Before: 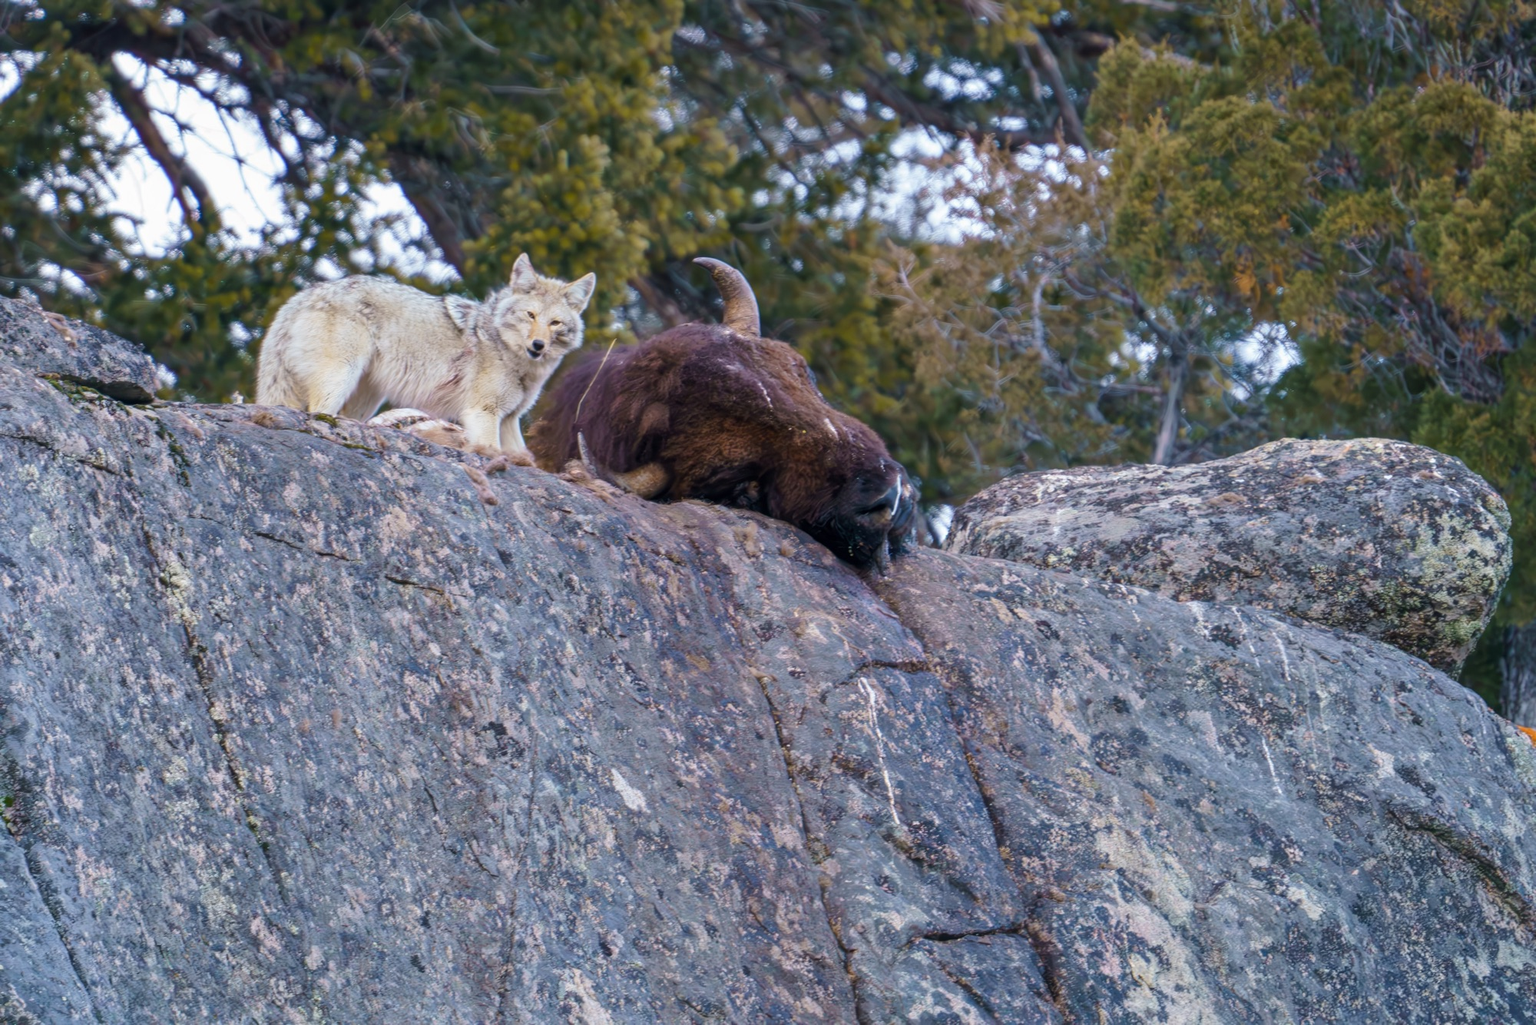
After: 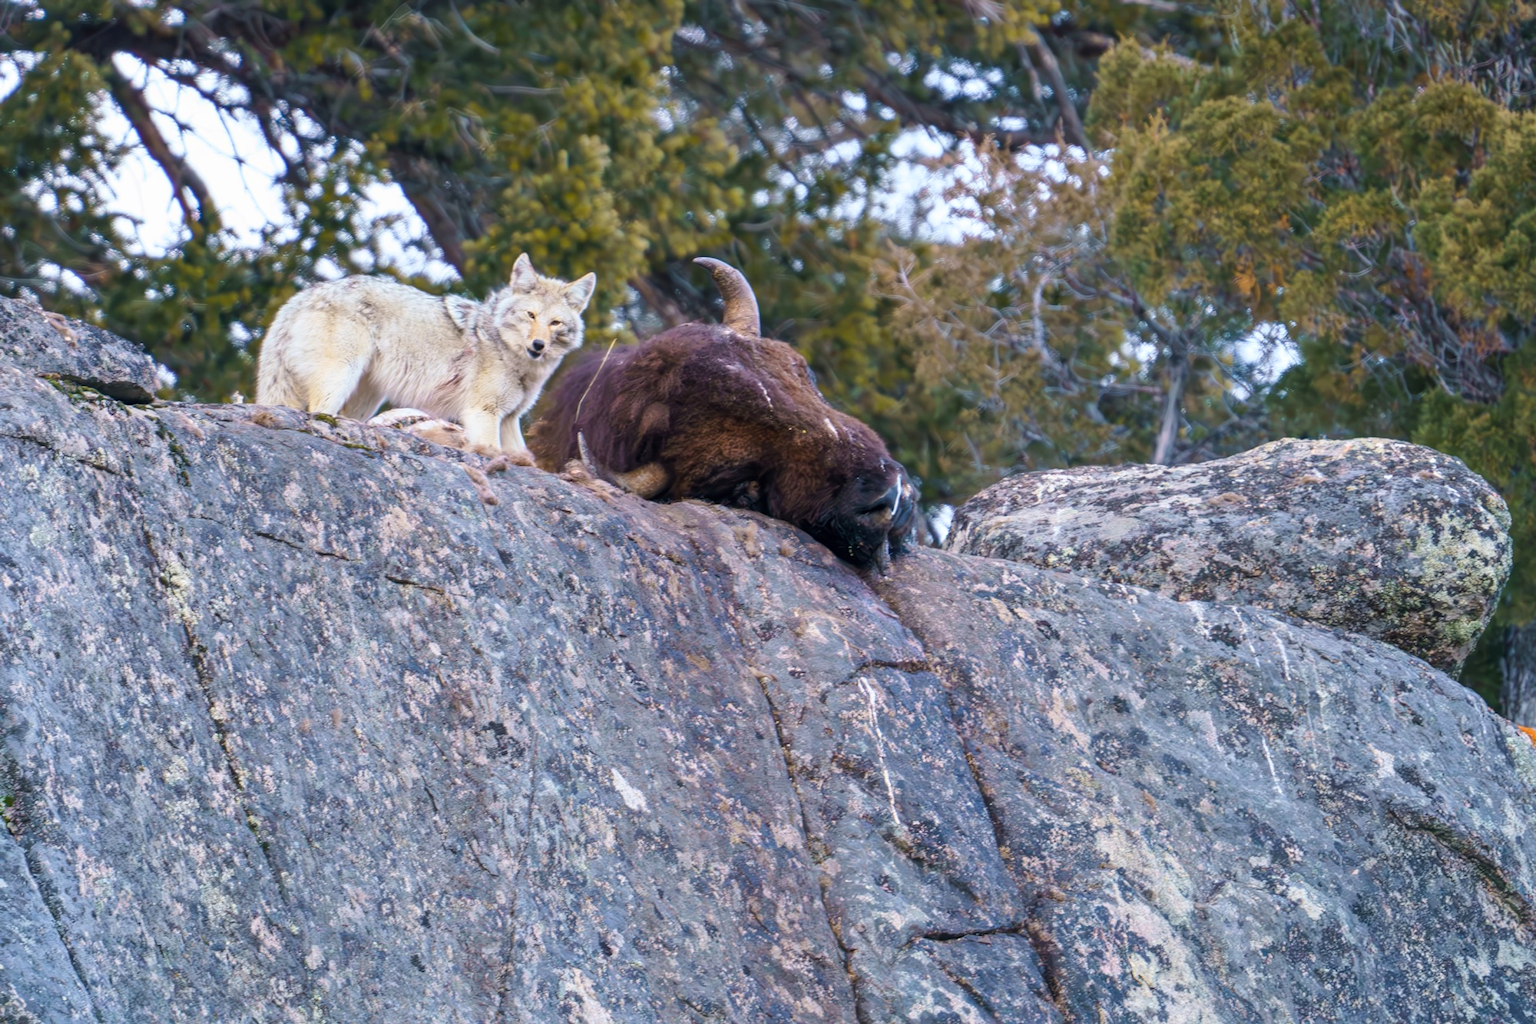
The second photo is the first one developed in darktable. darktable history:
base curve: curves: ch0 [(0, 0) (0.666, 0.806) (1, 1)]
